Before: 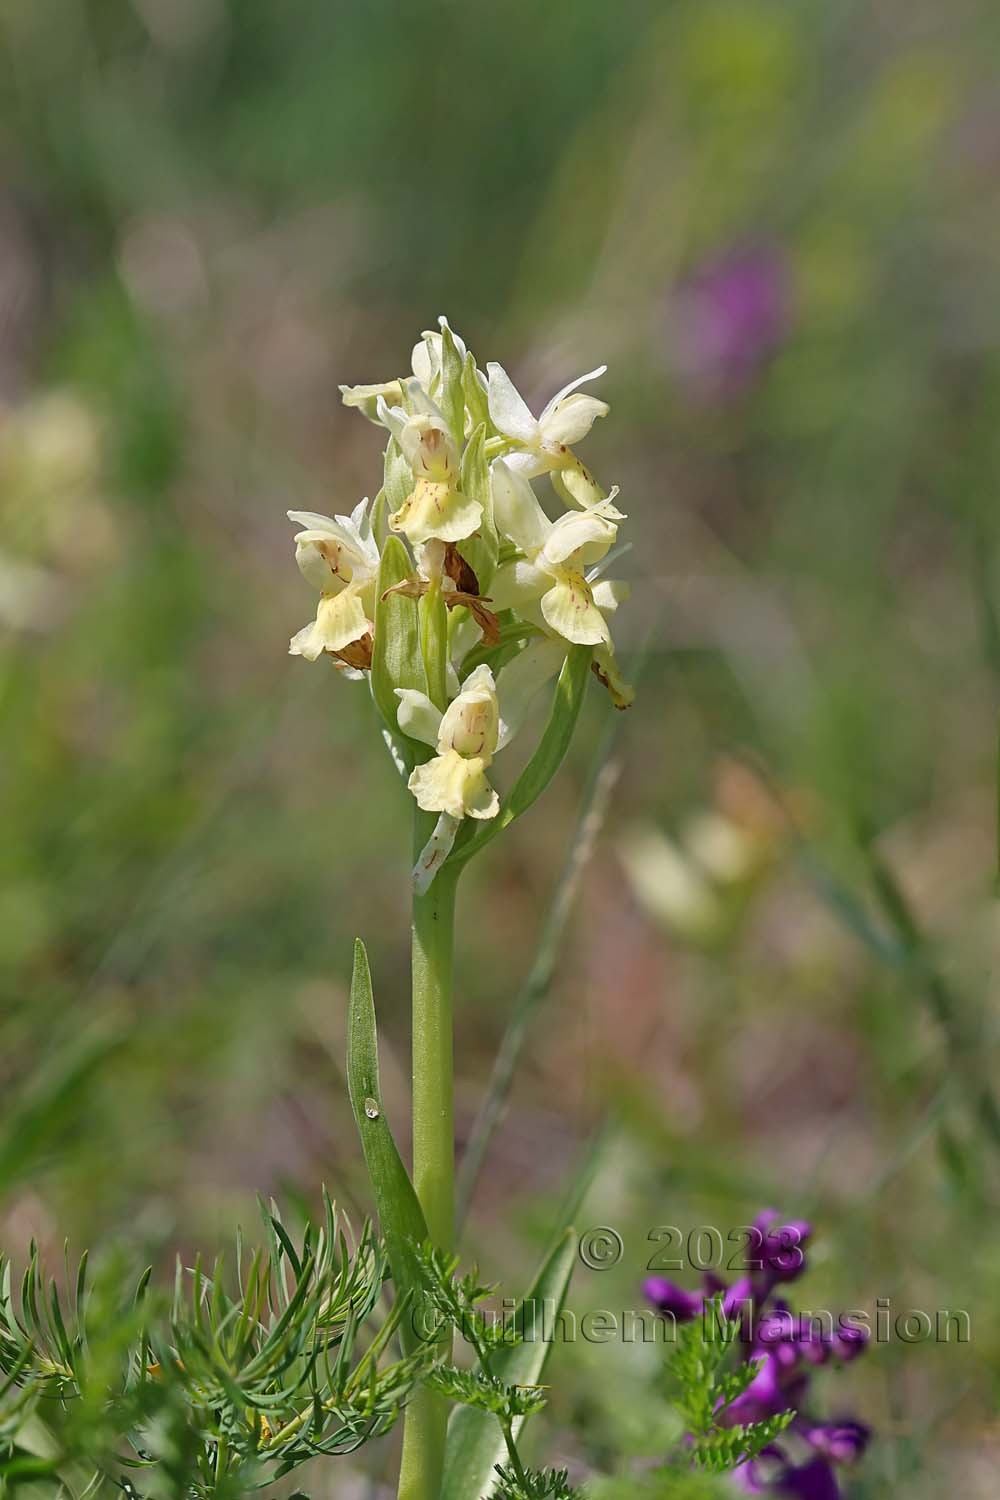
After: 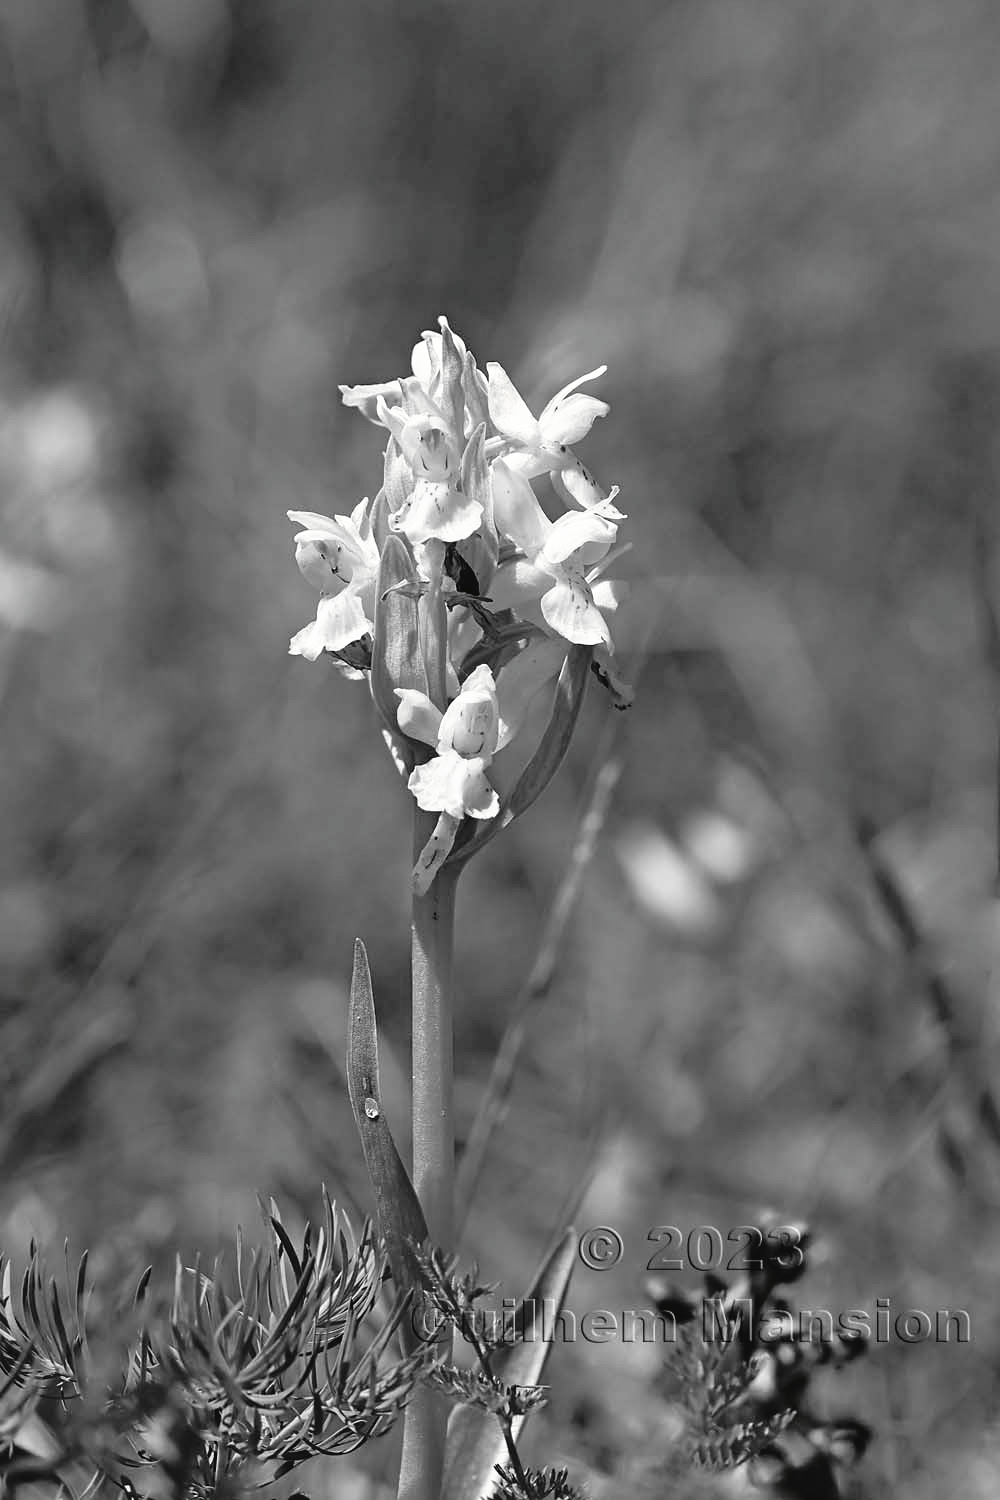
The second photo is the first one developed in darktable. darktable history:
tone curve: curves: ch0 [(0, 0) (0.003, 0.033) (0.011, 0.033) (0.025, 0.036) (0.044, 0.039) (0.069, 0.04) (0.1, 0.043) (0.136, 0.052) (0.177, 0.085) (0.224, 0.14) (0.277, 0.225) (0.335, 0.333) (0.399, 0.419) (0.468, 0.51) (0.543, 0.603) (0.623, 0.713) (0.709, 0.808) (0.801, 0.901) (0.898, 0.98) (1, 1)], preserve colors none
color look up table: target L [95.84, 87.05, 80.24, 73.19, 51.49, 47.64, 49.24, 39.07, 30.16, 23.82, 1.645, 200, 83.48, 78.43, 72.94, 60.94, 48.04, 43.19, 37.82, 38.52, 36.57, 19.87, 16.59, 93.05, 79.88, 74.42, 76.98, 84.56, 67, 60.68, 82.41, 60.68, 47.24, 70.73, 44.54, 32.89, 31.46, 22.62, 34.88, 11.26, 19.24, 3.967, 84.91, 80.24, 67.37, 62.08, 56.83, 53.98, 35.16], target a [-0.099, 0, 0, 0.001, 0.001, 0, 0, 0, 0.001, 0.001, -0.153, 0 ×4, 0.001, 0, 0, 0, 0.001, 0.001, 0.001, 0, -0.292, 0 ×5, 0.001, -0.002, 0.001 ×6, 0, 0.001, 0, 0.001, -0.248, 0 ×4, 0.001, 0.001, 0.001], target b [1.226, 0.002, 0.002, -0.005, -0.004, 0.001, 0.001, -0.004, -0.005, -0.004, 1.891, 0, 0.002, 0.002, 0.002, -0.004, 0.001, 0, 0, -0.004, -0.004, -0.004, -0.003, 3.658, 0.002 ×5, -0.004, 0.025, -0.004 ×5, -0.005, -0.002, -0.004, 0.002, -0.004, 3.06, 0.002 ×4, -0.004, -0.003, -0.004], num patches 49
